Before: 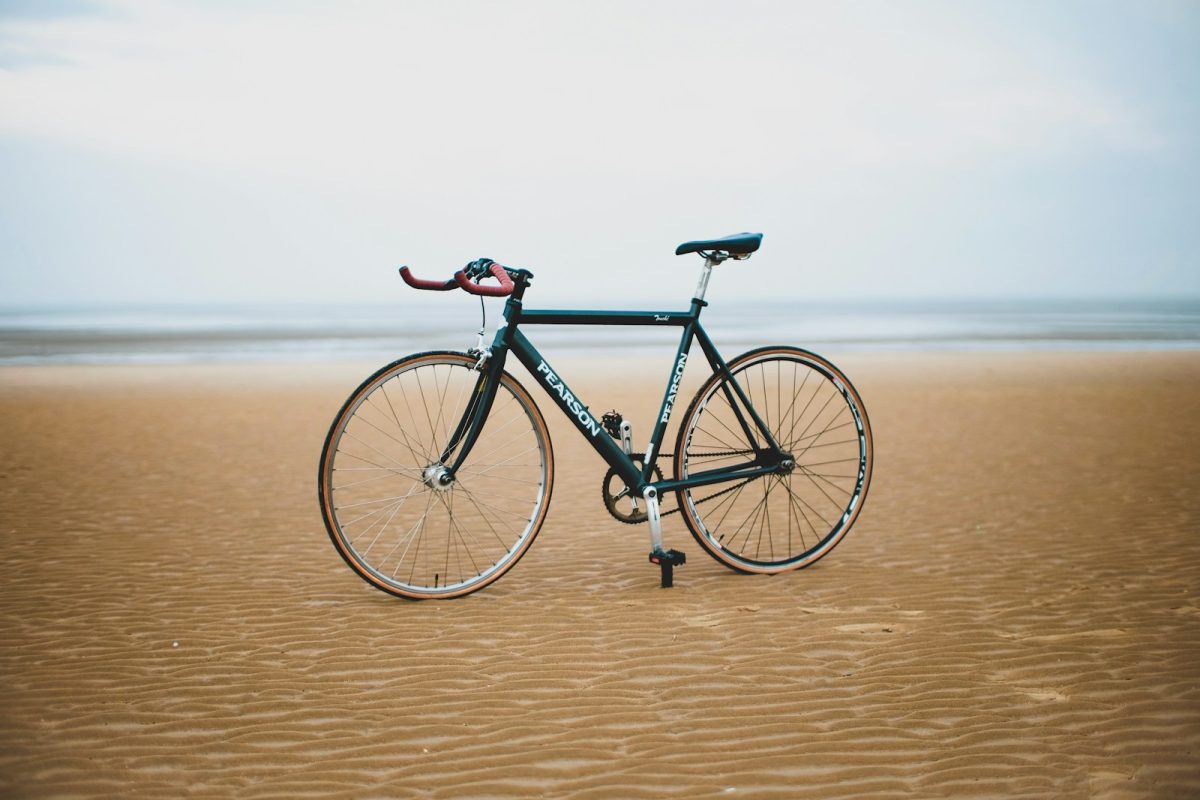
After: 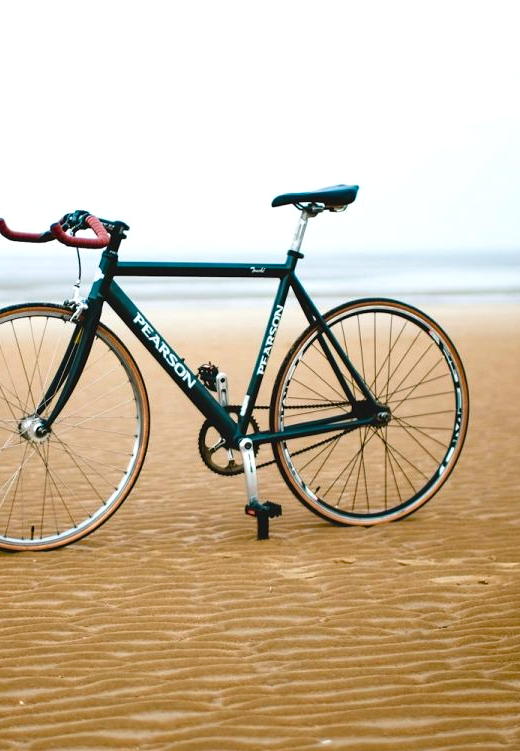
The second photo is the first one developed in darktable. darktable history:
crop: left 33.694%, top 6.086%, right 22.9%
color balance rgb: linear chroma grading › global chroma -14.384%, perceptual saturation grading › global saturation 34.636%, perceptual saturation grading › highlights -29.992%, perceptual saturation grading › shadows 34.888%, global vibrance 25.079%, contrast 19.983%
